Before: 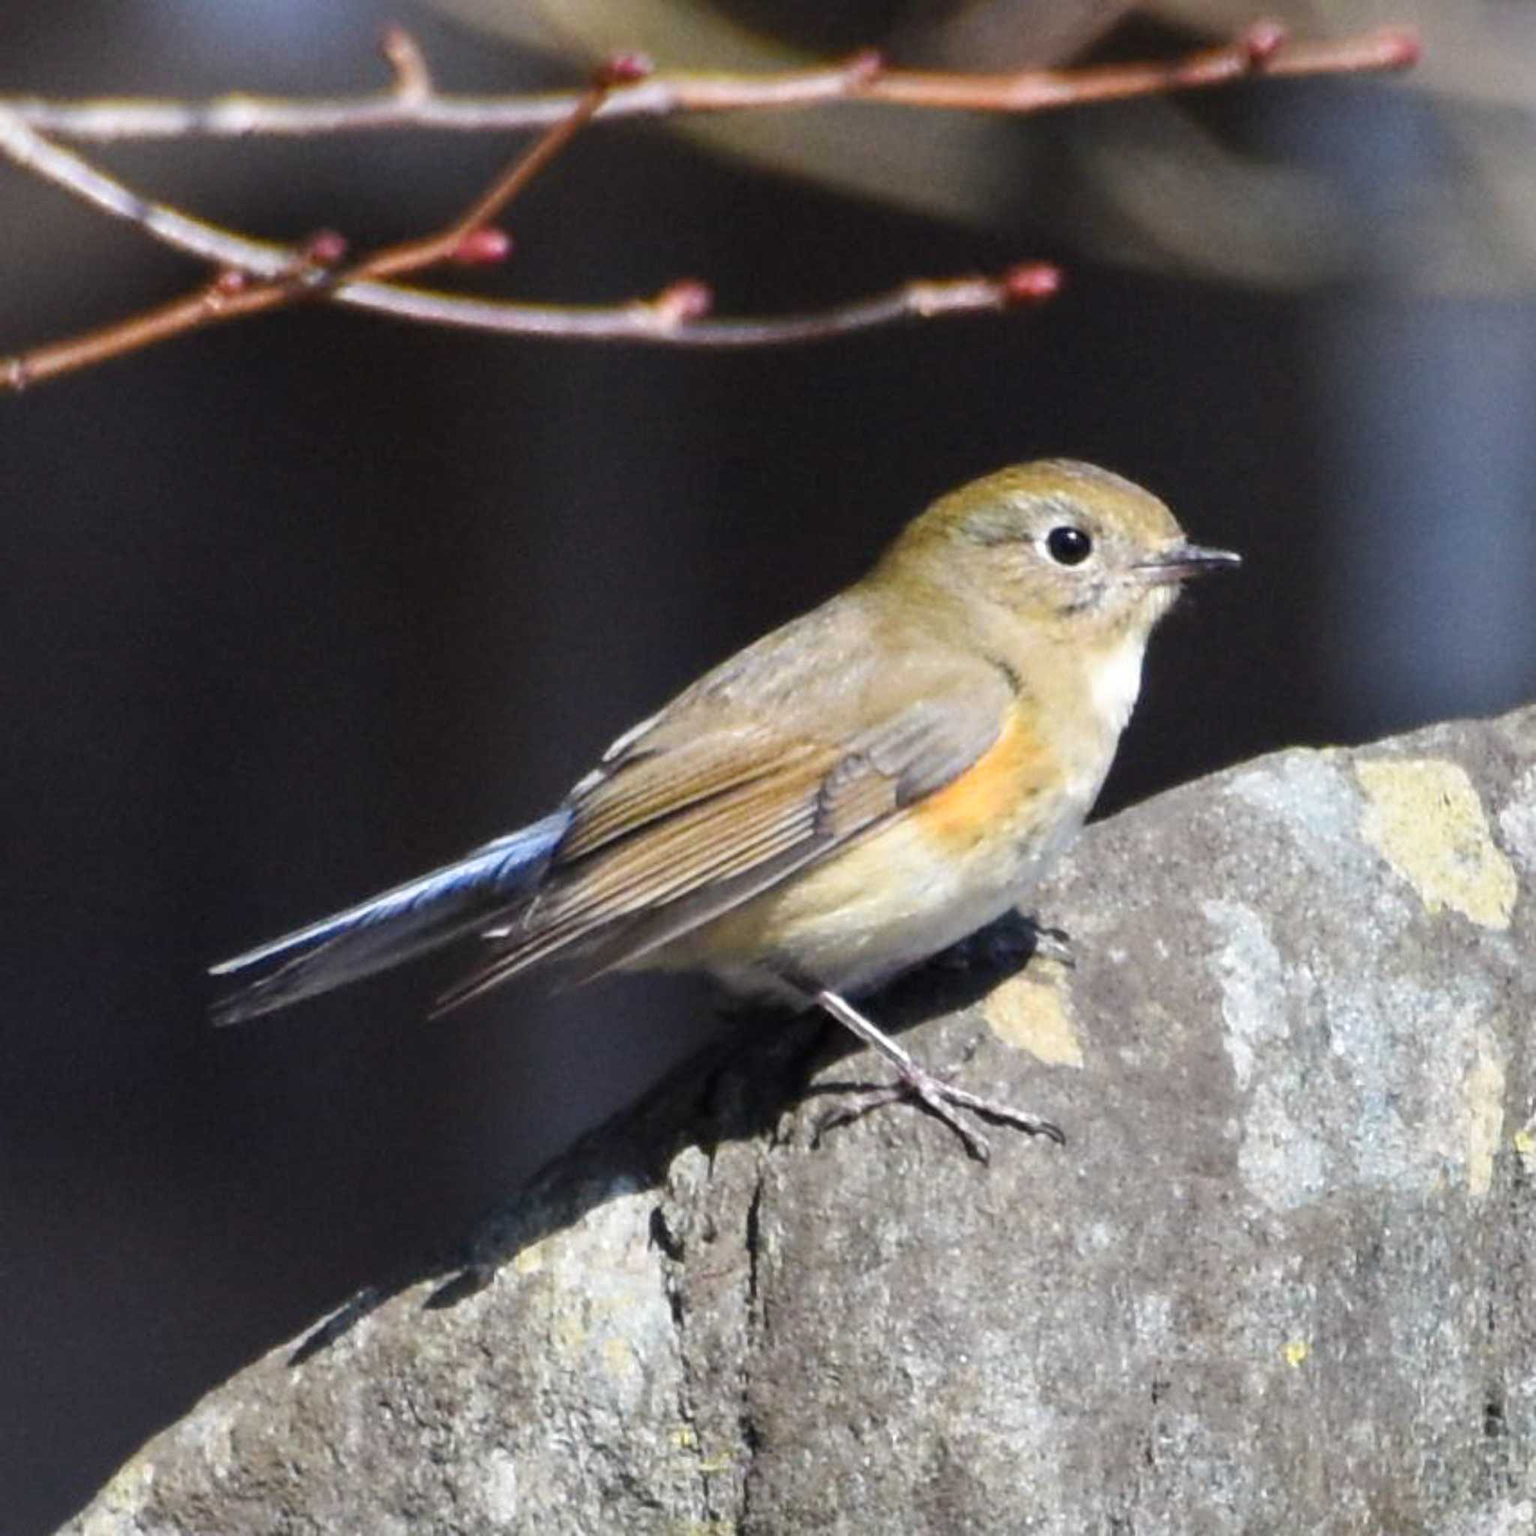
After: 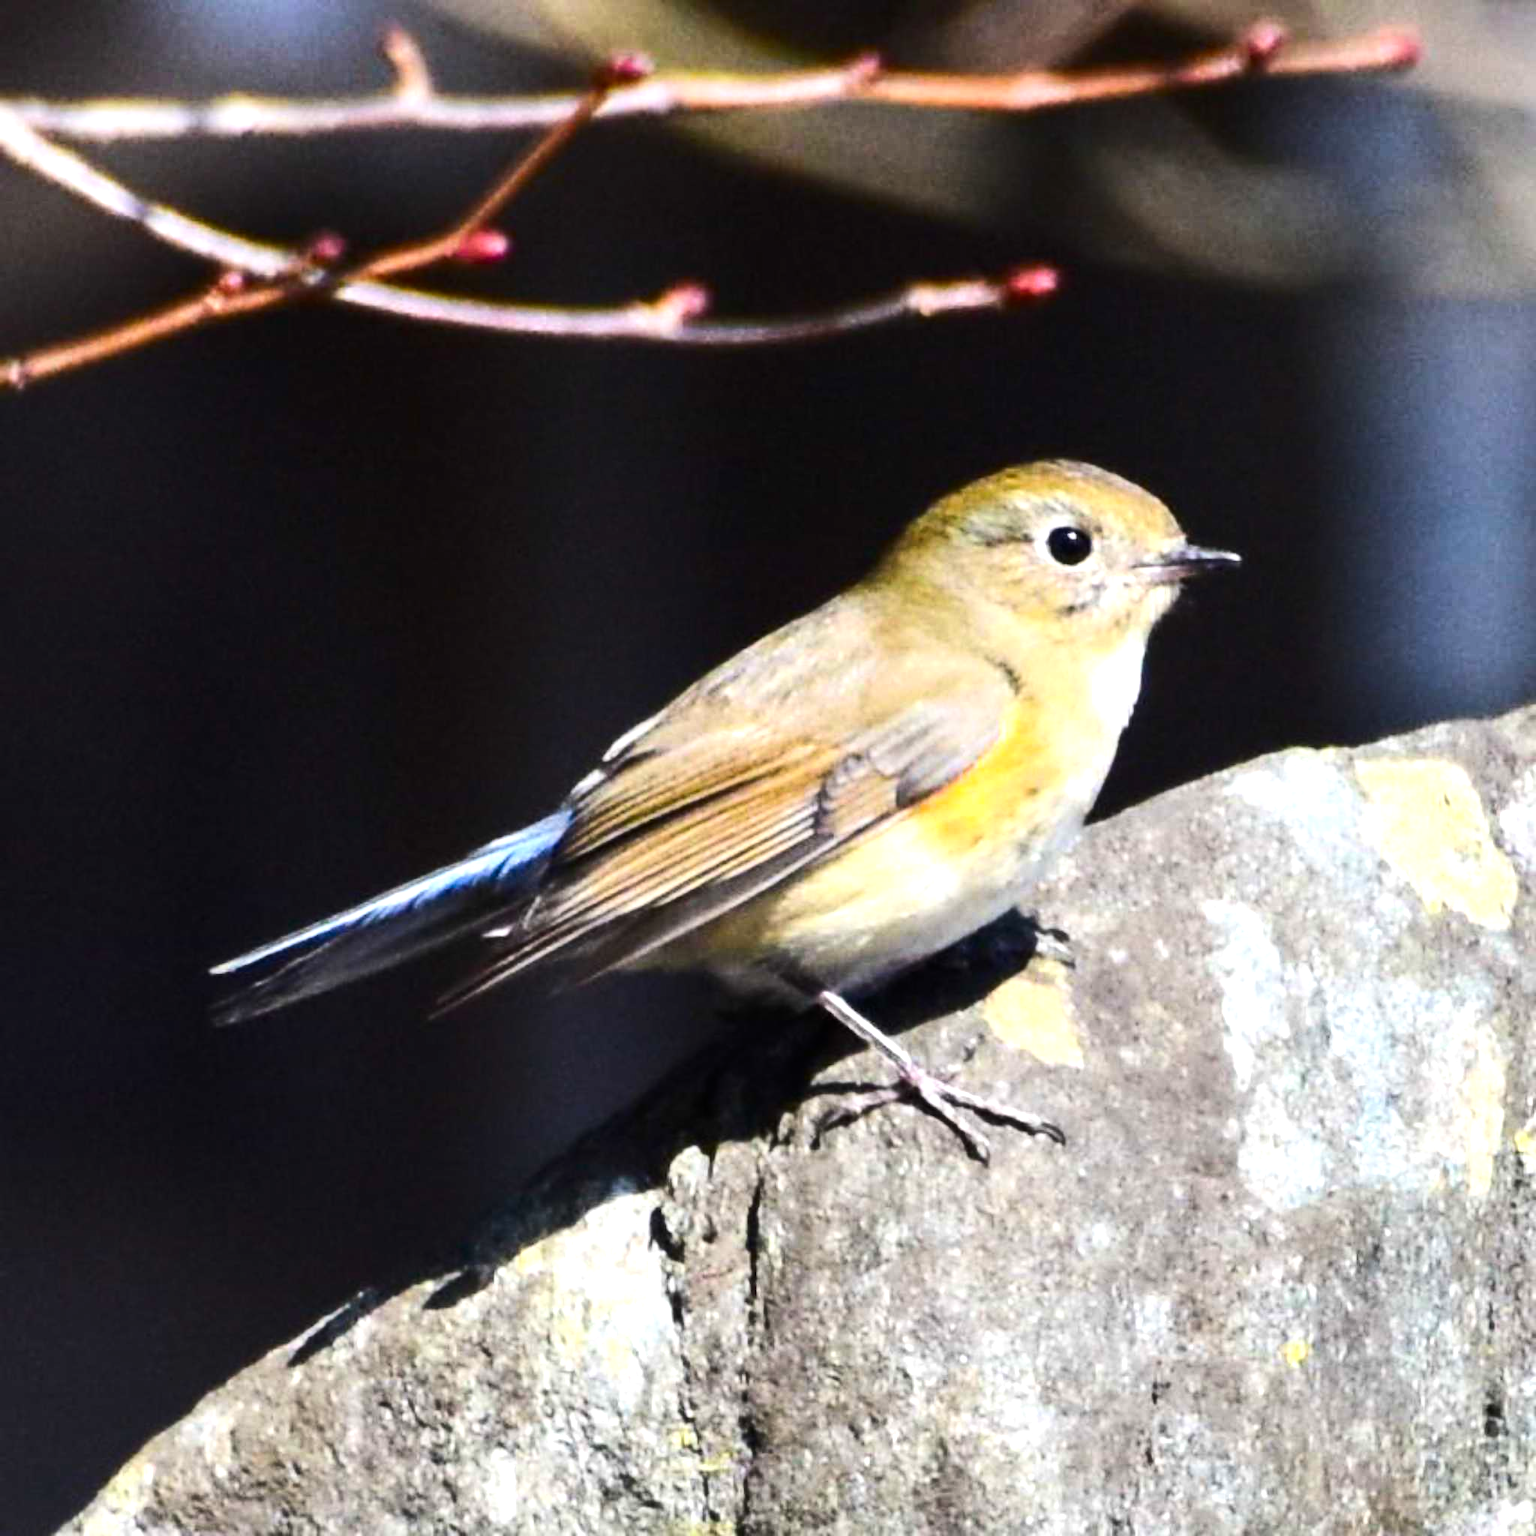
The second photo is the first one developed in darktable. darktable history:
contrast brightness saturation: contrast 0.16, saturation 0.32
tone equalizer: -8 EV -0.75 EV, -7 EV -0.7 EV, -6 EV -0.6 EV, -5 EV -0.4 EV, -3 EV 0.4 EV, -2 EV 0.6 EV, -1 EV 0.7 EV, +0 EV 0.75 EV, edges refinement/feathering 500, mask exposure compensation -1.57 EV, preserve details no
